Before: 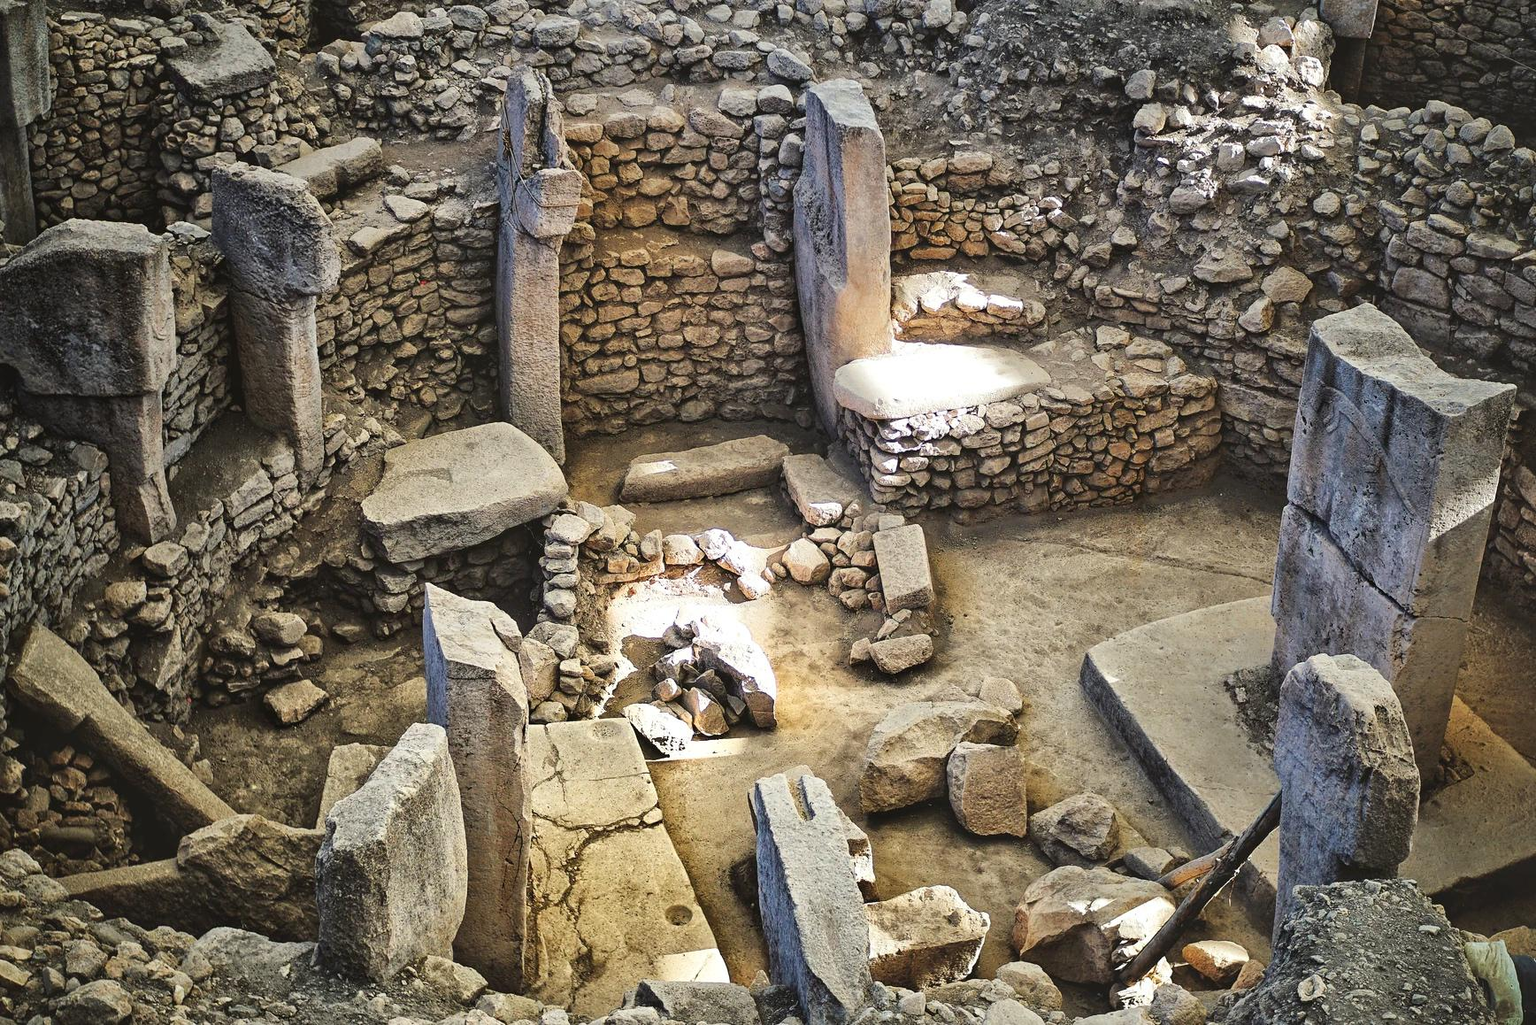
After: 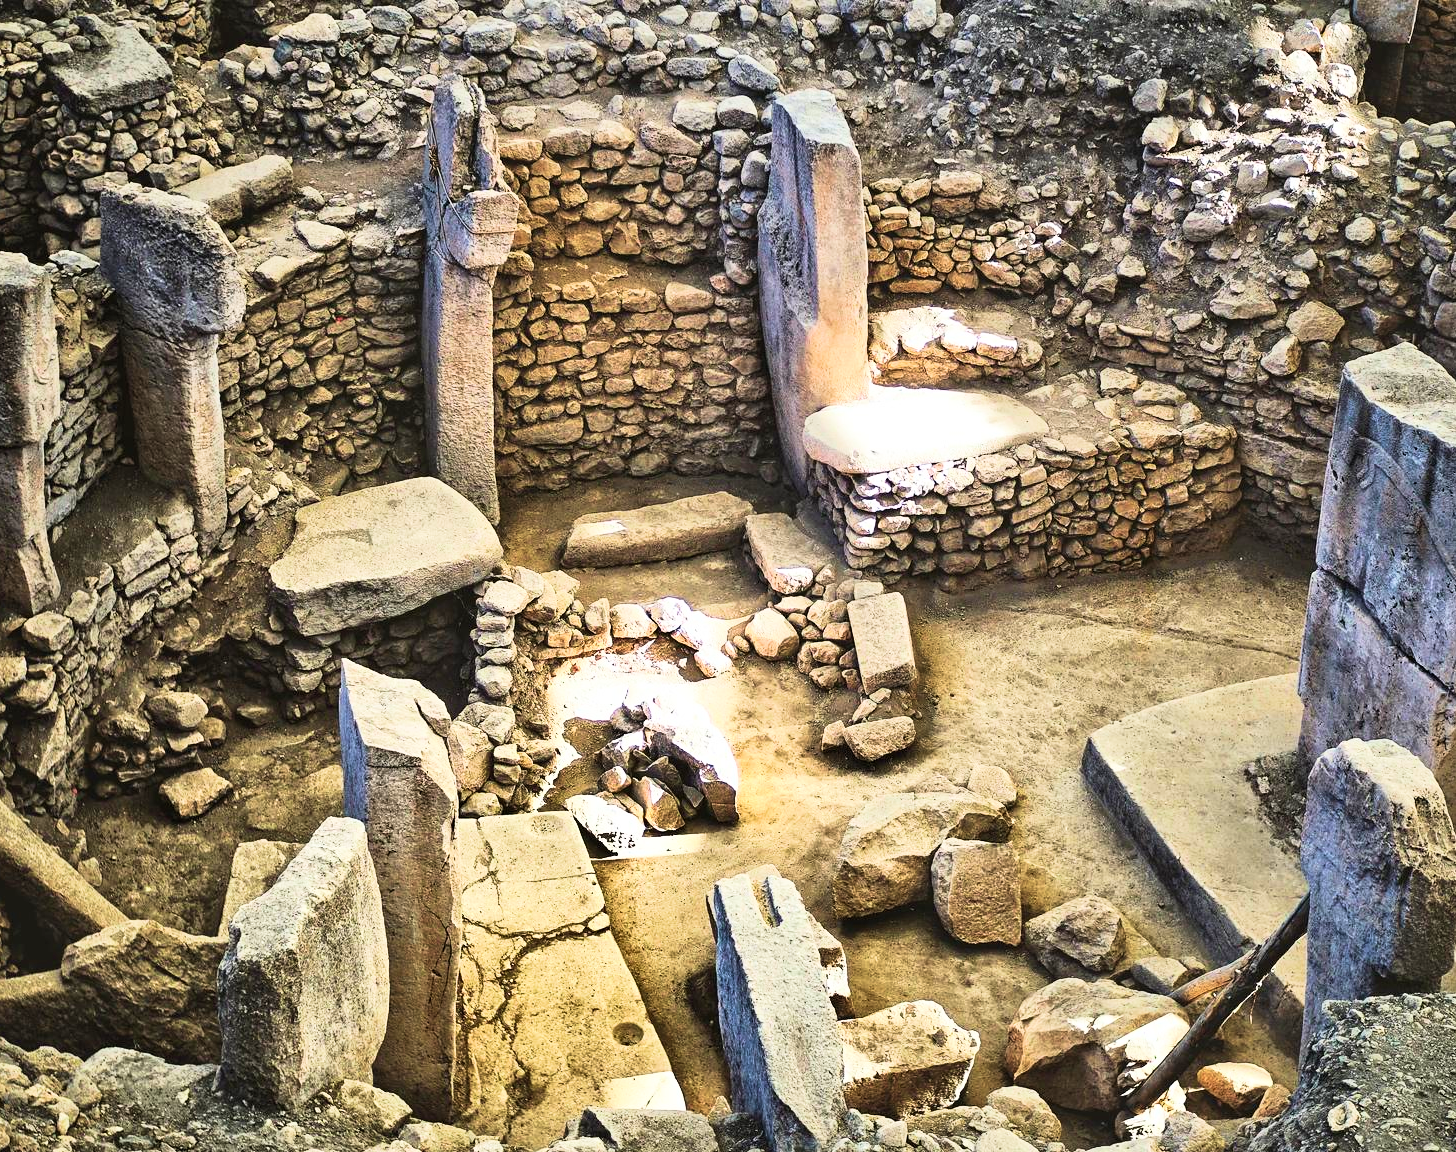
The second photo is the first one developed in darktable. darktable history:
base curve: curves: ch0 [(0, 0) (0.005, 0.002) (0.193, 0.295) (0.399, 0.664) (0.75, 0.928) (1, 1)]
crop: left 8.026%, right 7.374%
velvia: strength 40%
shadows and highlights: low approximation 0.01, soften with gaussian
